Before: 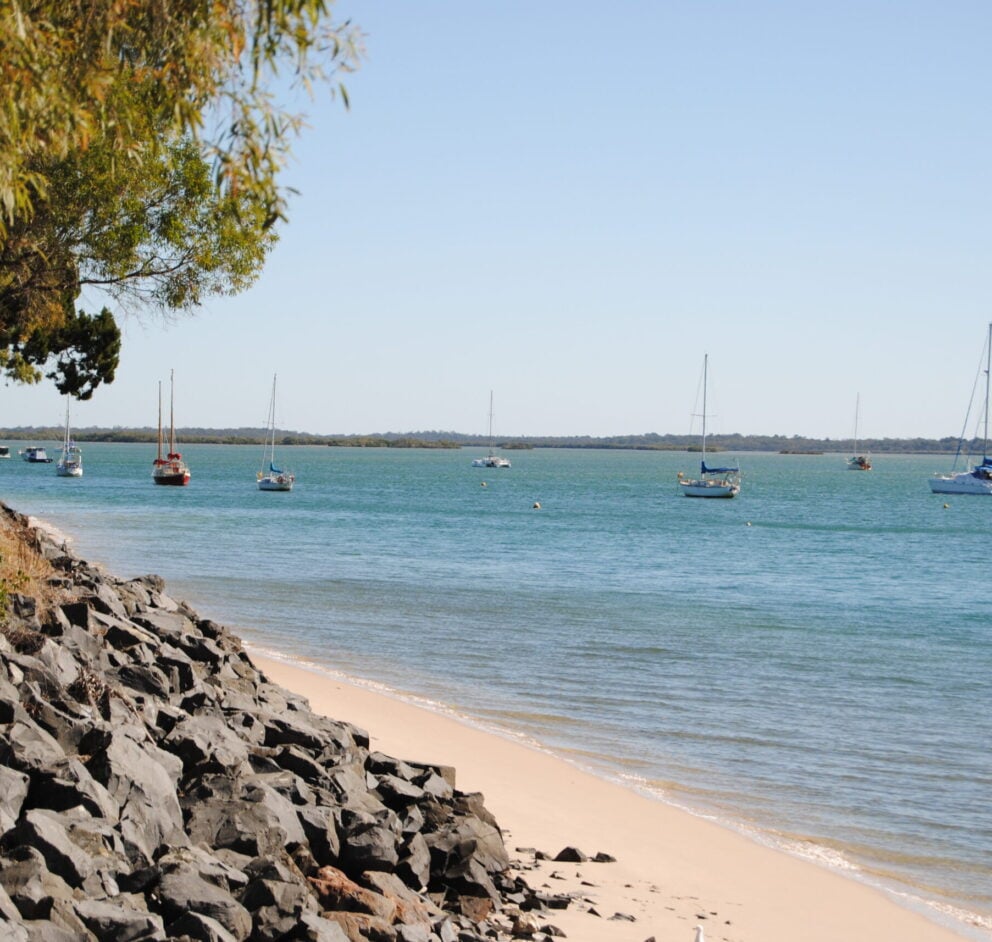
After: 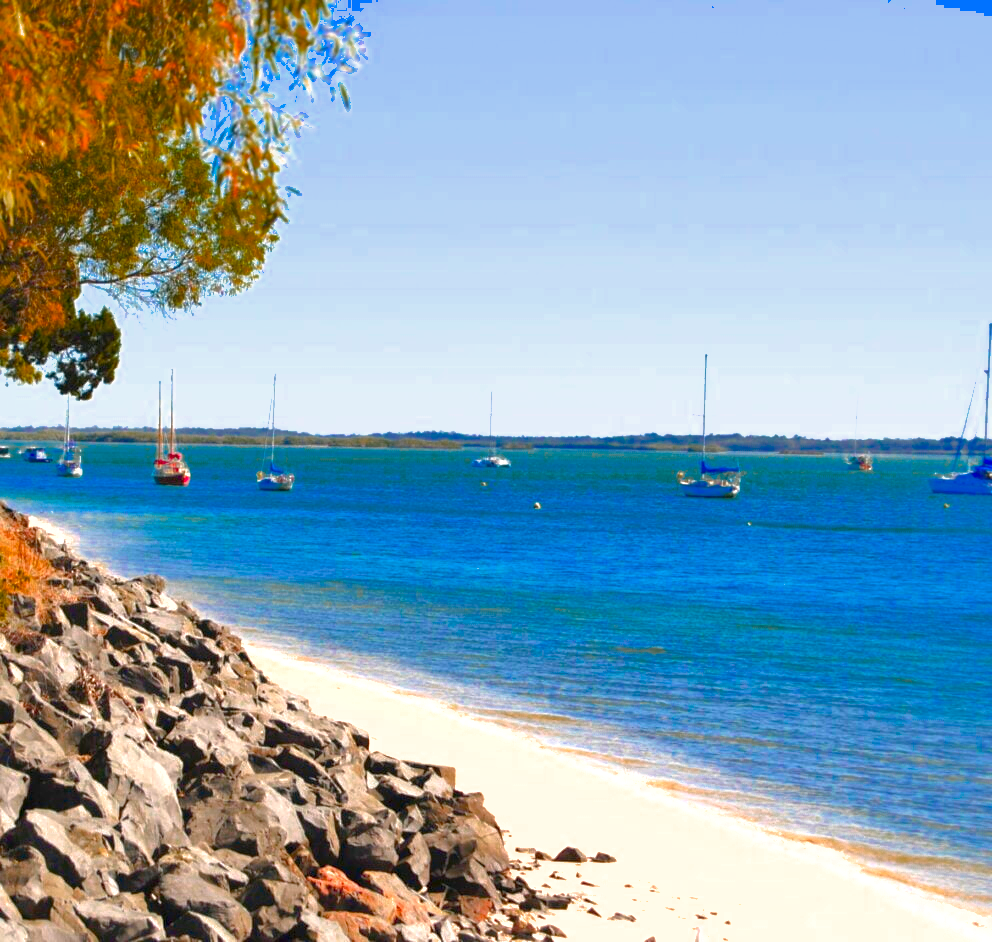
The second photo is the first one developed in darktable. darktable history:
color zones: curves: ch0 [(0, 0.553) (0.123, 0.58) (0.23, 0.419) (0.468, 0.155) (0.605, 0.132) (0.723, 0.063) (0.833, 0.172) (0.921, 0.468)]; ch1 [(0.025, 0.645) (0.229, 0.584) (0.326, 0.551) (0.537, 0.446) (0.599, 0.911) (0.708, 1) (0.805, 0.944)]; ch2 [(0.086, 0.468) (0.254, 0.464) (0.638, 0.564) (0.702, 0.592) (0.768, 0.564)]
levels: levels [0, 0.474, 0.947]
exposure: black level correction 0, exposure 0.696 EV, compensate exposure bias true, compensate highlight preservation false
color balance rgb: perceptual saturation grading › global saturation 36.369%, perceptual saturation grading › shadows 35.405%
shadows and highlights: on, module defaults
